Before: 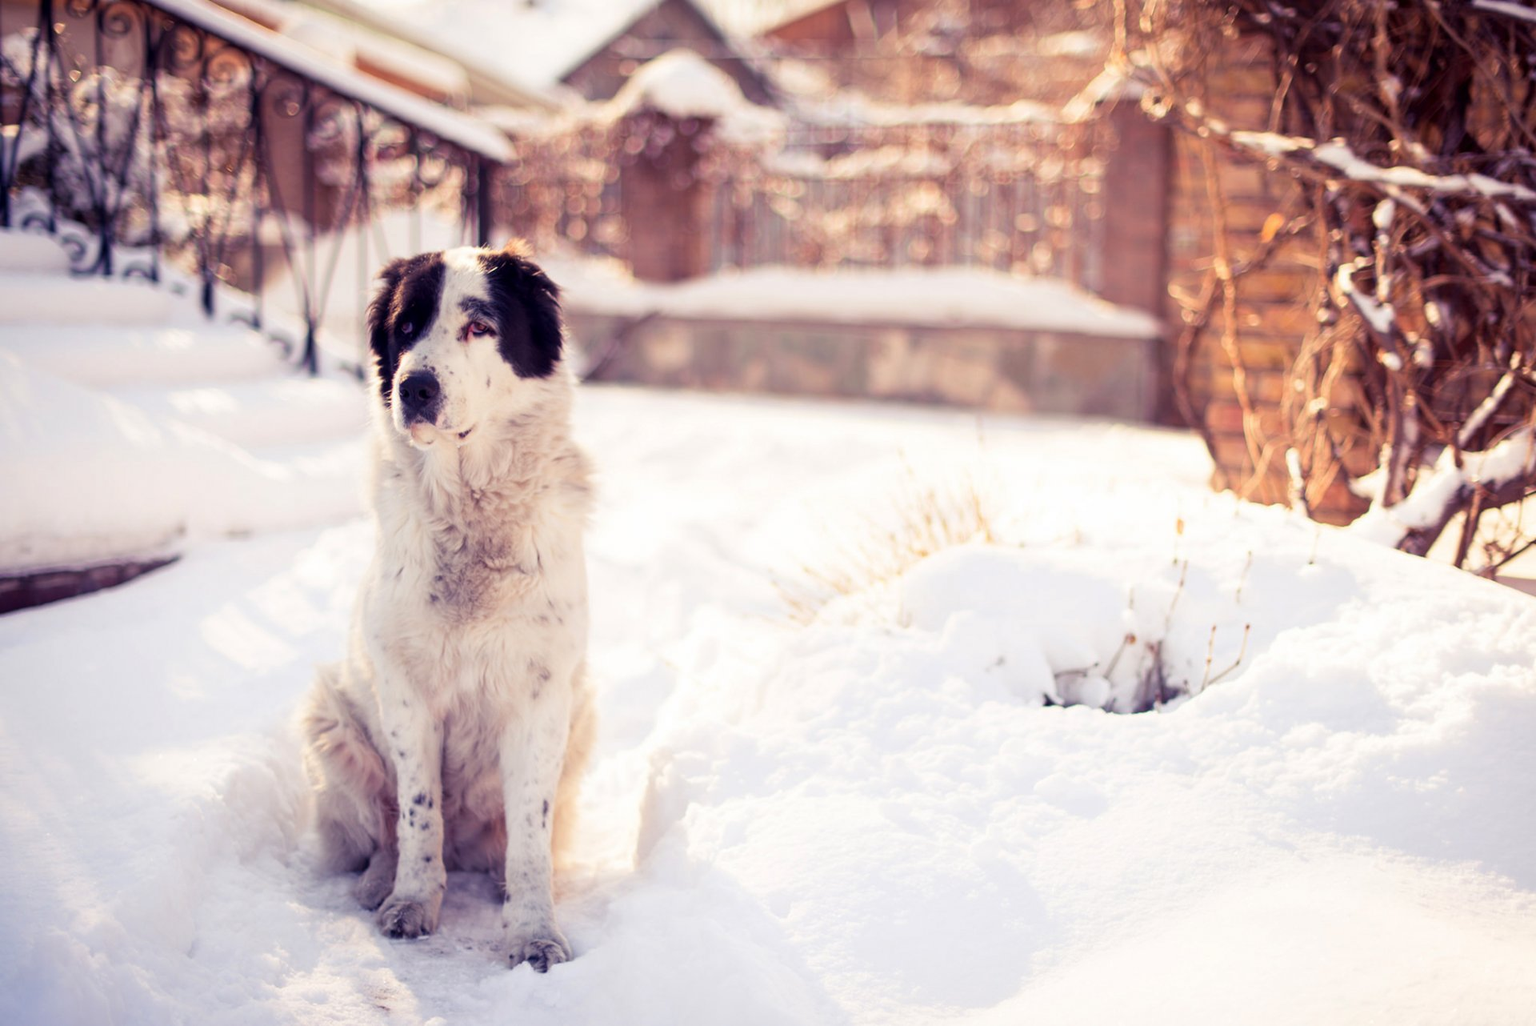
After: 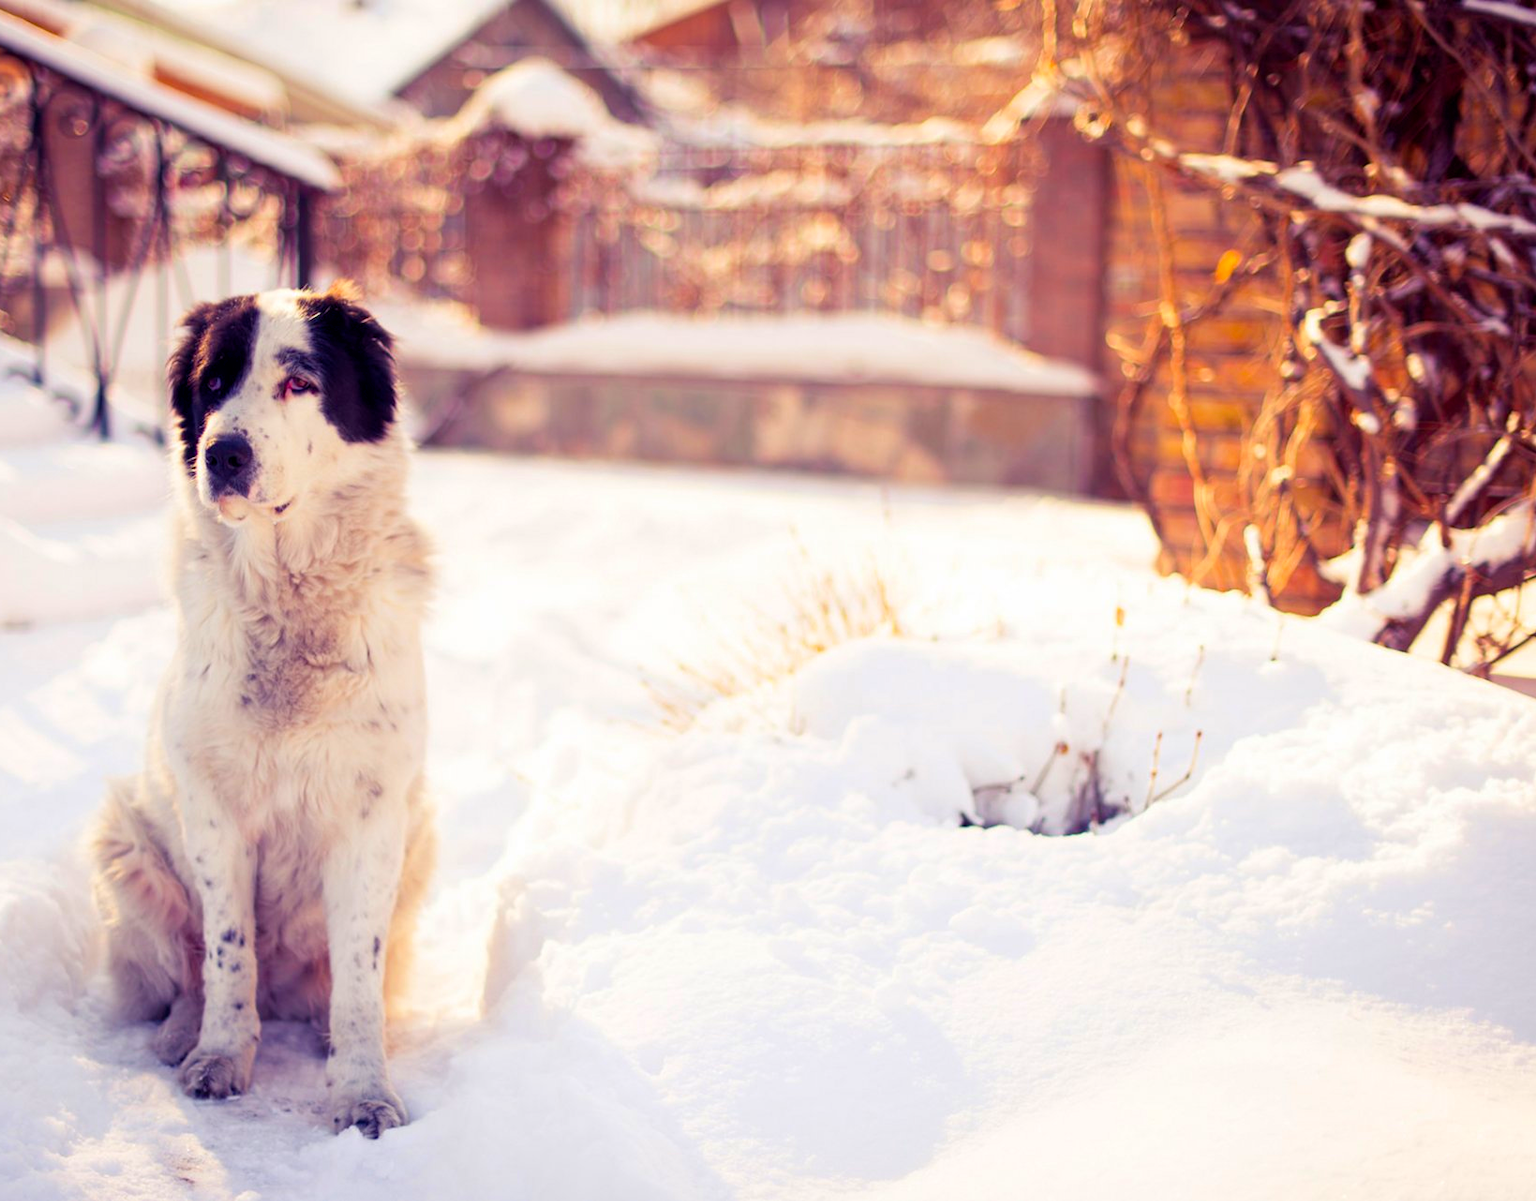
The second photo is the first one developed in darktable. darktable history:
crop and rotate: left 14.584%
color balance rgb: linear chroma grading › global chroma 15%, perceptual saturation grading › global saturation 30%
